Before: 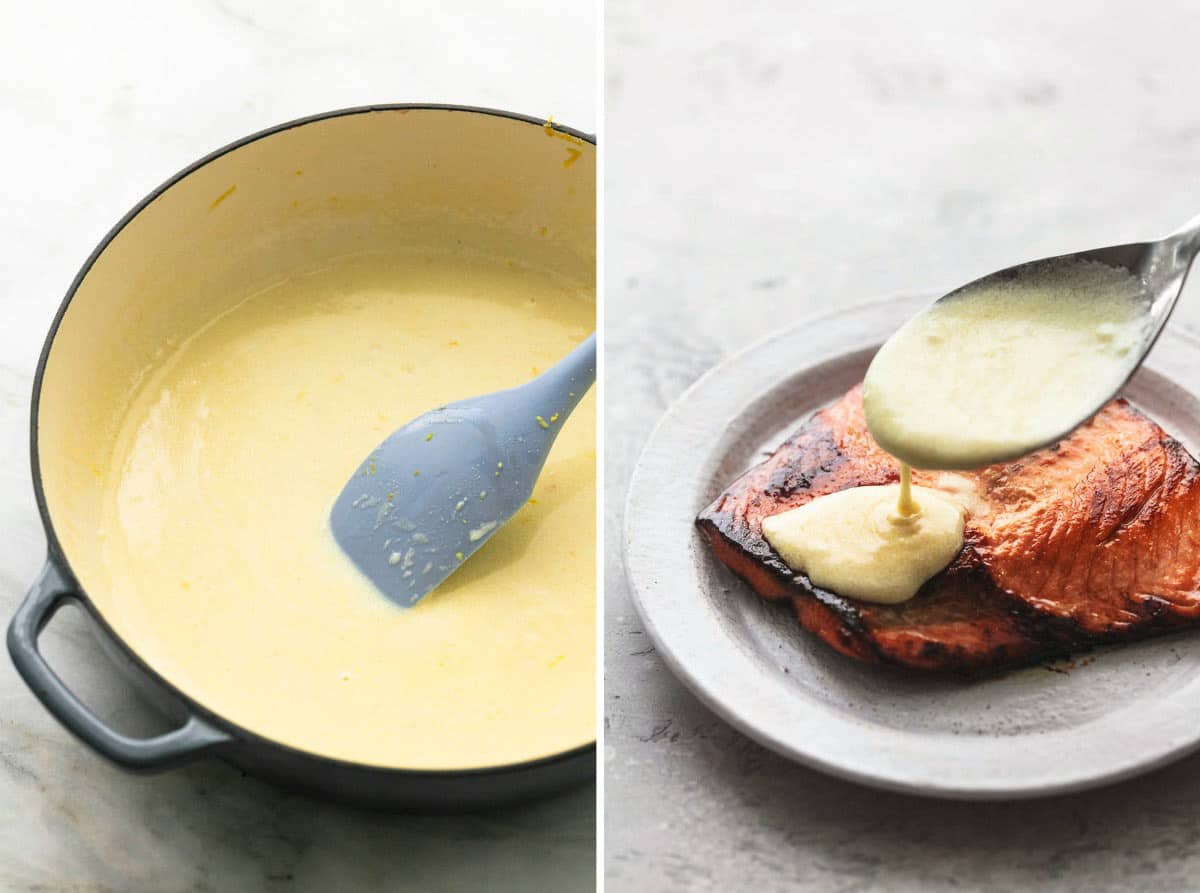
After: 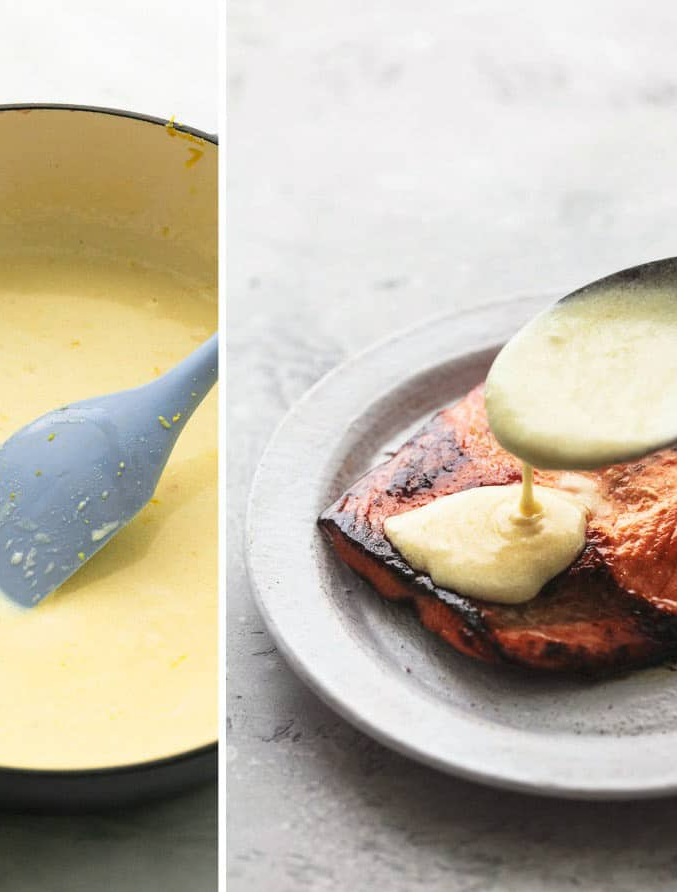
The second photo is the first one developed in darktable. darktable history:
crop: left 31.52%, top 0.008%, right 12.024%
tone equalizer: on, module defaults
